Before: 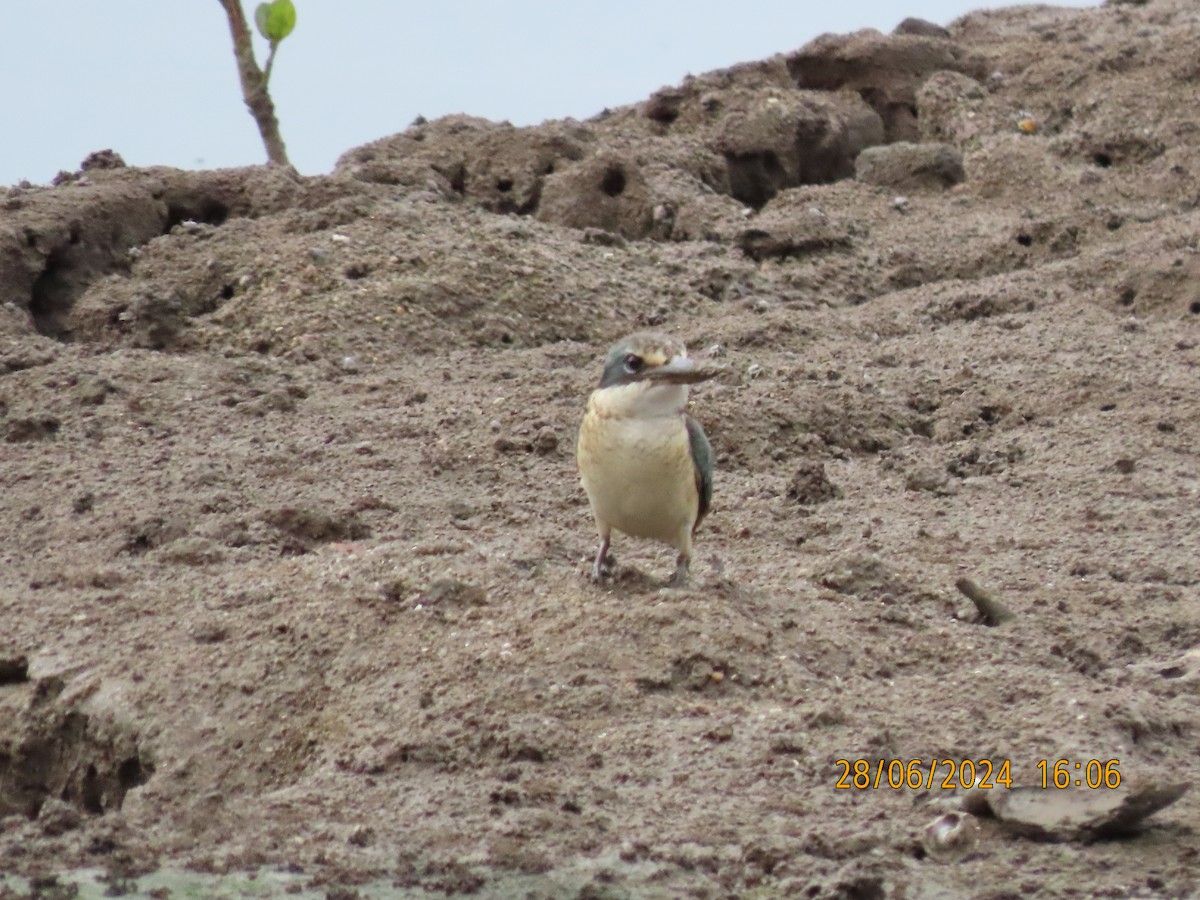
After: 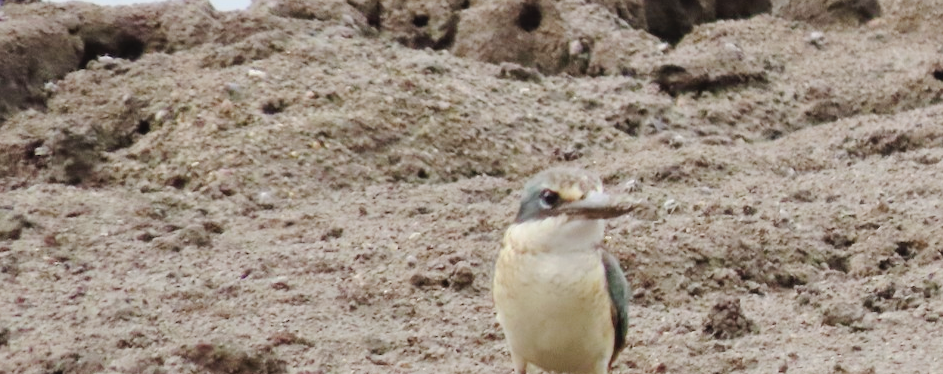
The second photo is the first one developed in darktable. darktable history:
crop: left 7.036%, top 18.398%, right 14.379%, bottom 40.043%
tone curve: curves: ch0 [(0, 0) (0.003, 0.035) (0.011, 0.035) (0.025, 0.035) (0.044, 0.046) (0.069, 0.063) (0.1, 0.084) (0.136, 0.123) (0.177, 0.174) (0.224, 0.232) (0.277, 0.304) (0.335, 0.387) (0.399, 0.476) (0.468, 0.566) (0.543, 0.639) (0.623, 0.714) (0.709, 0.776) (0.801, 0.851) (0.898, 0.921) (1, 1)], preserve colors none
